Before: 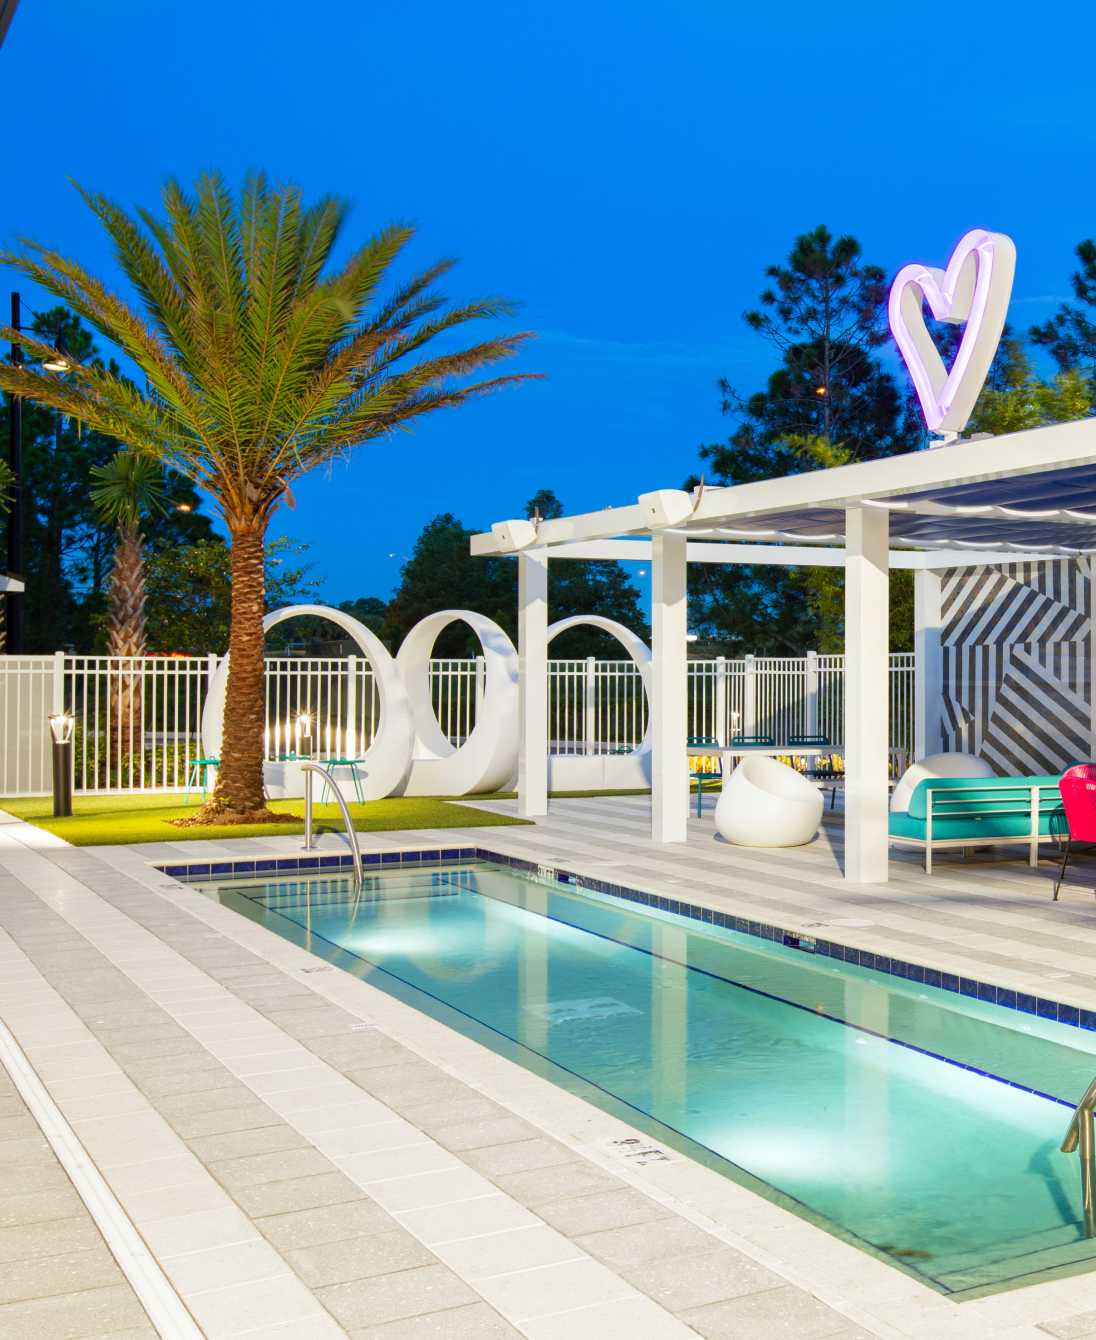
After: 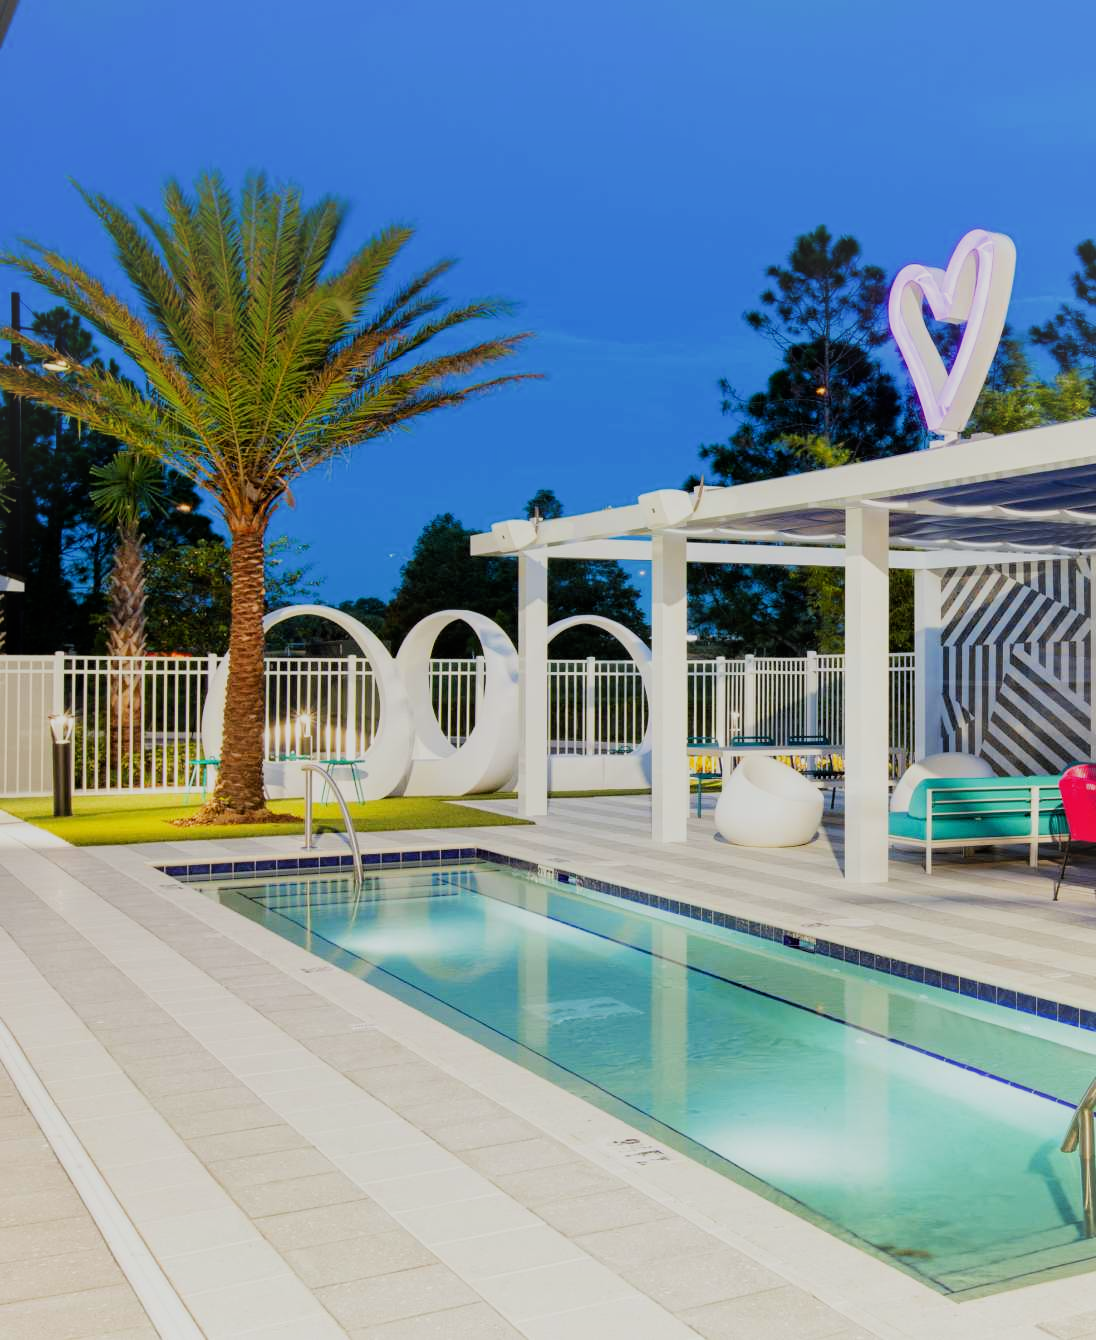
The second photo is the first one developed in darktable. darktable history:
filmic rgb: black relative exposure -7.65 EV, white relative exposure 4.56 EV, hardness 3.61, contrast 1.061
vignetting: fall-off radius 99.62%, brightness 0.043, saturation 0.003, width/height ratio 1.339
